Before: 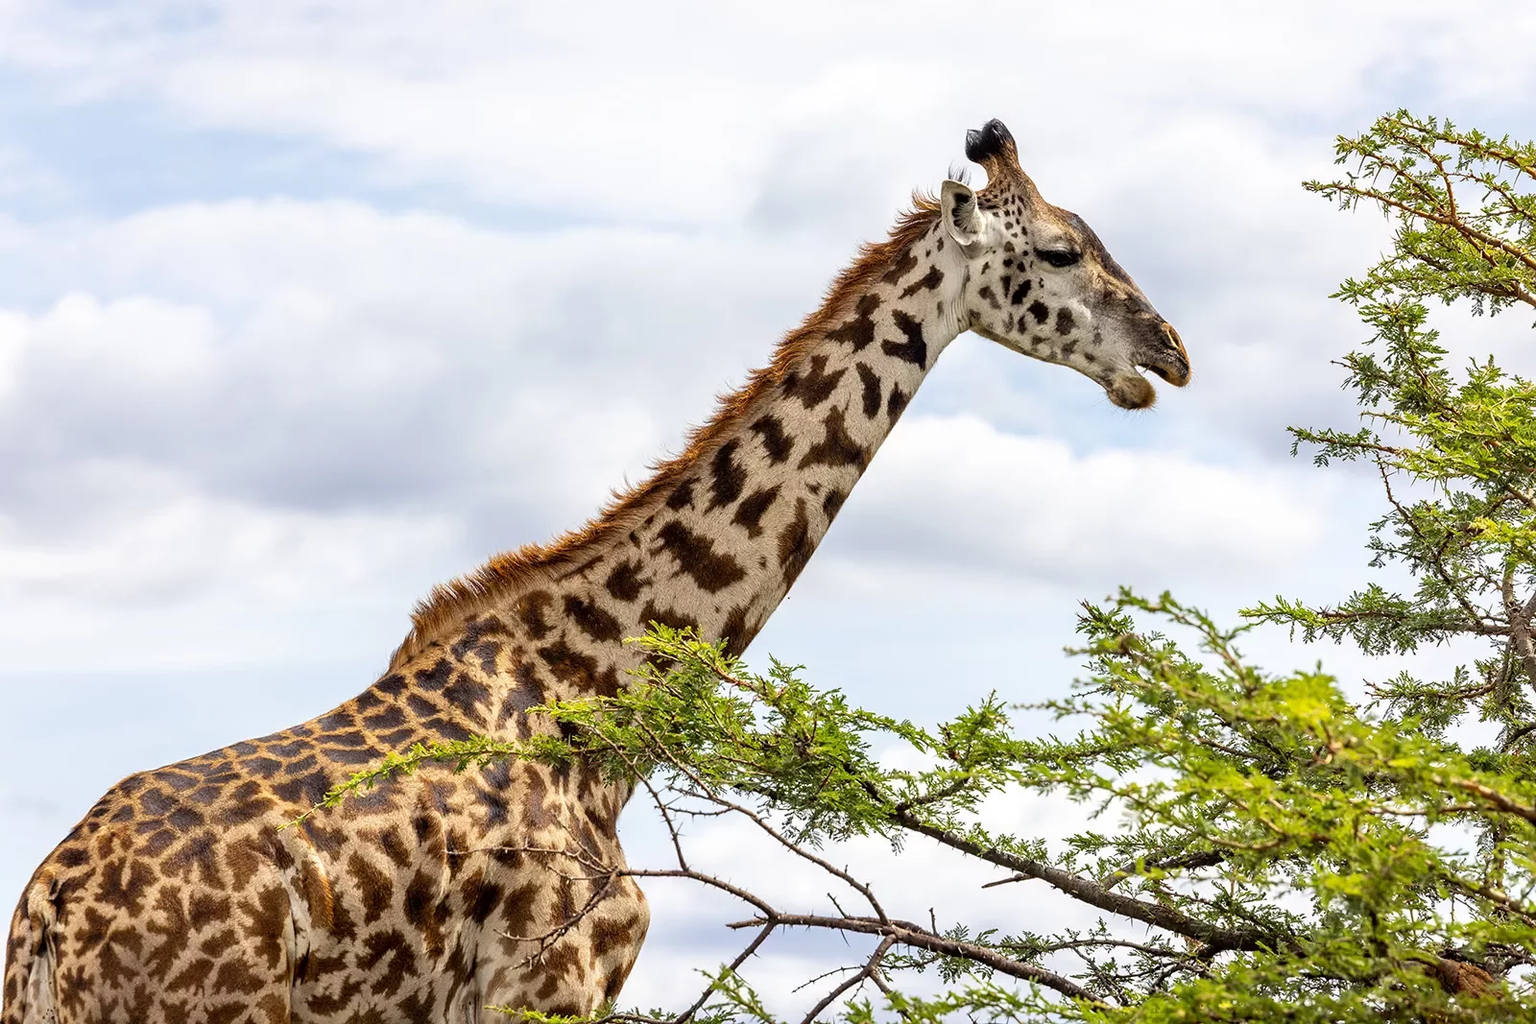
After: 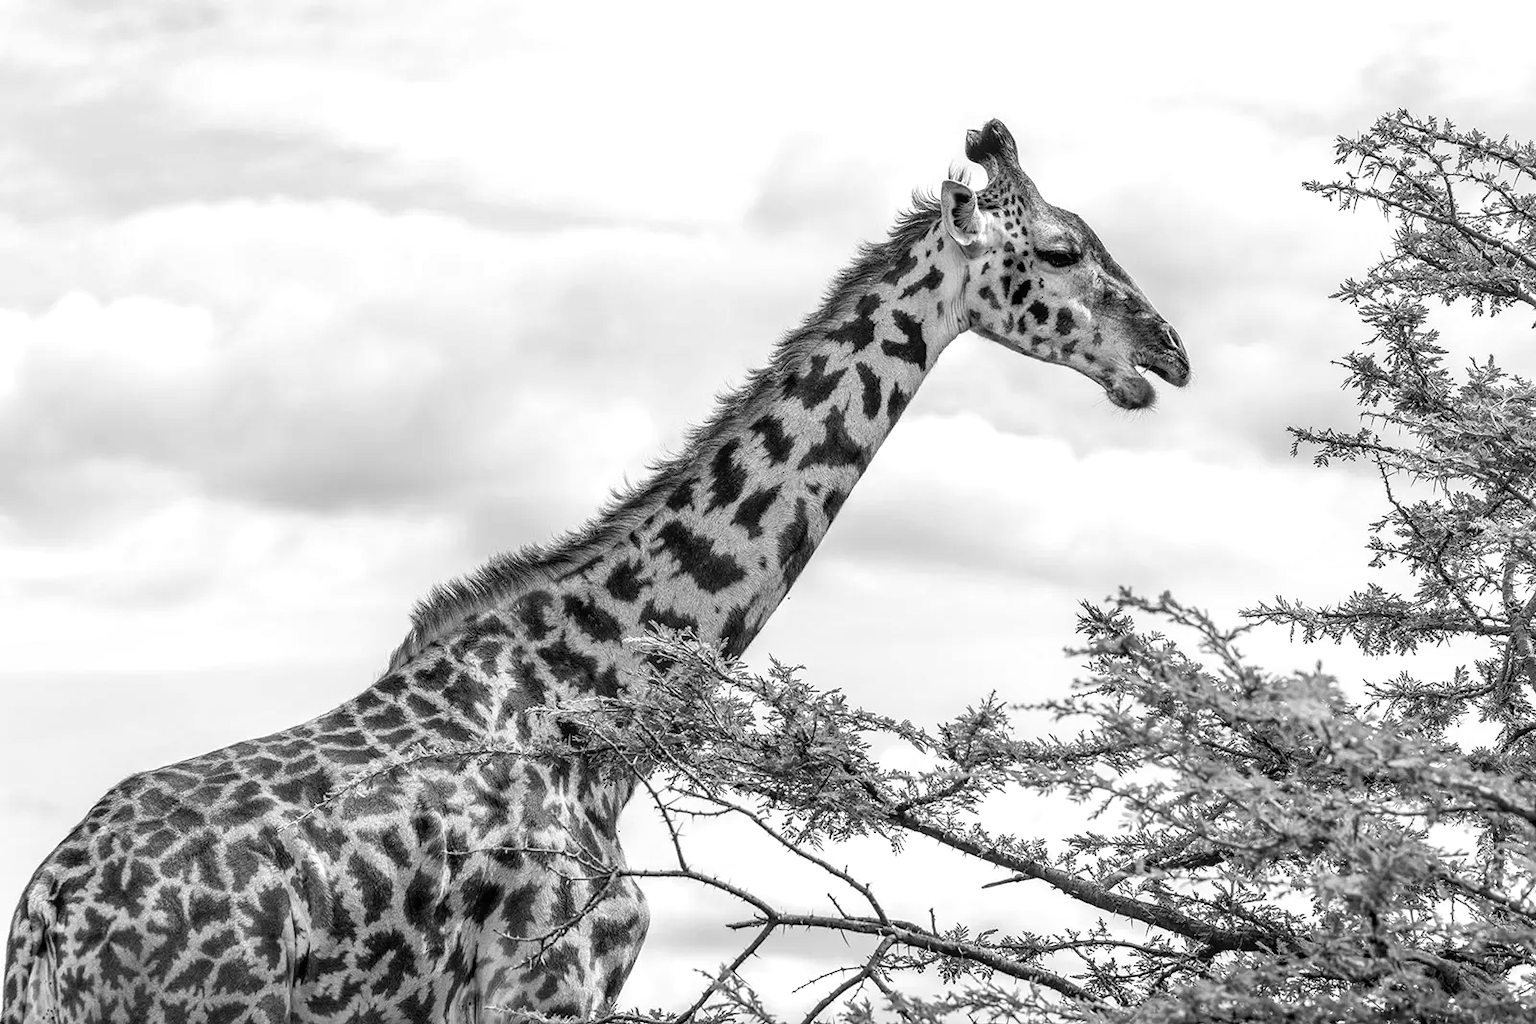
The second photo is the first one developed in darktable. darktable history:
exposure: exposure 0.3 EV, compensate highlight preservation false
local contrast: on, module defaults
monochrome: a 14.95, b -89.96
